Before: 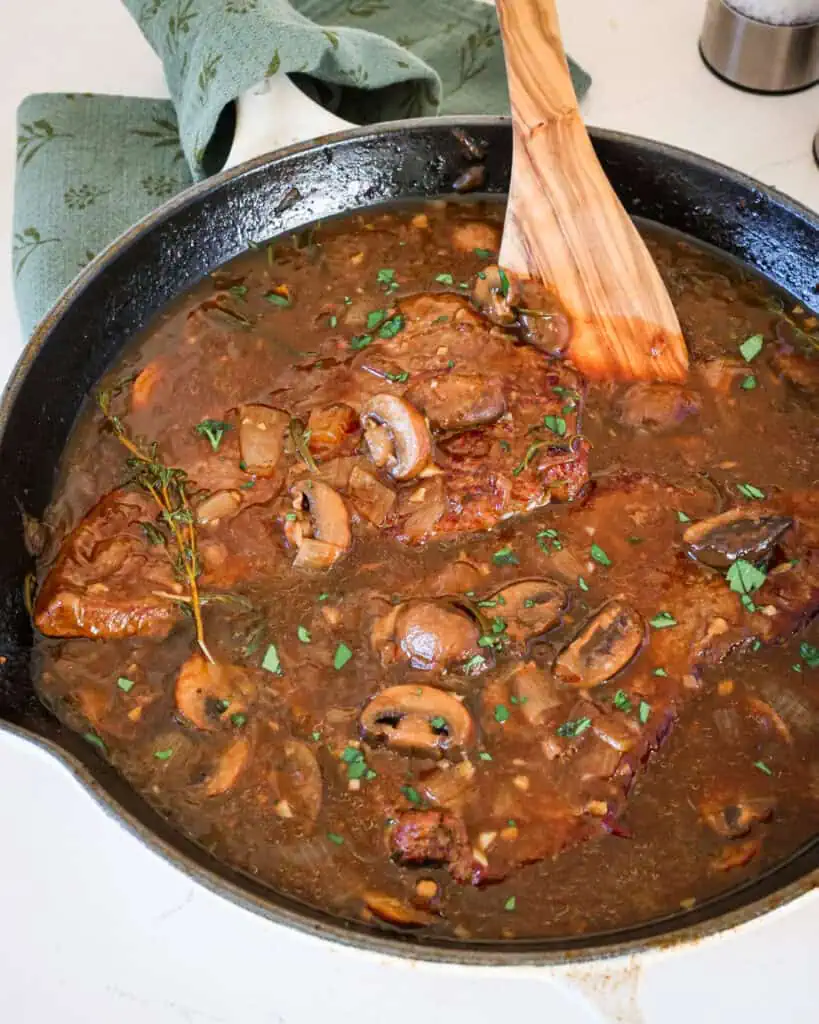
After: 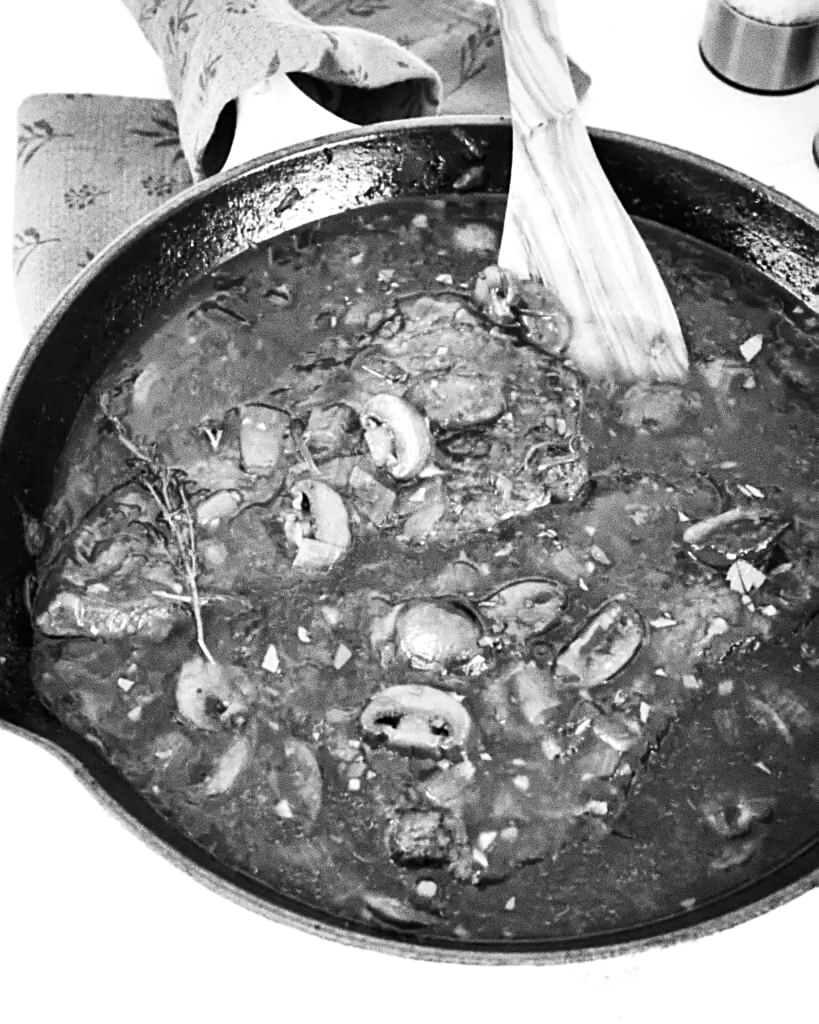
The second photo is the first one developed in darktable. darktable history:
grain: coarseness 0.09 ISO, strength 40%
exposure: black level correction 0, exposure 0.5 EV, compensate exposure bias true, compensate highlight preservation false
lowpass: radius 0.76, contrast 1.56, saturation 0, unbound 0
sharpen: on, module defaults
